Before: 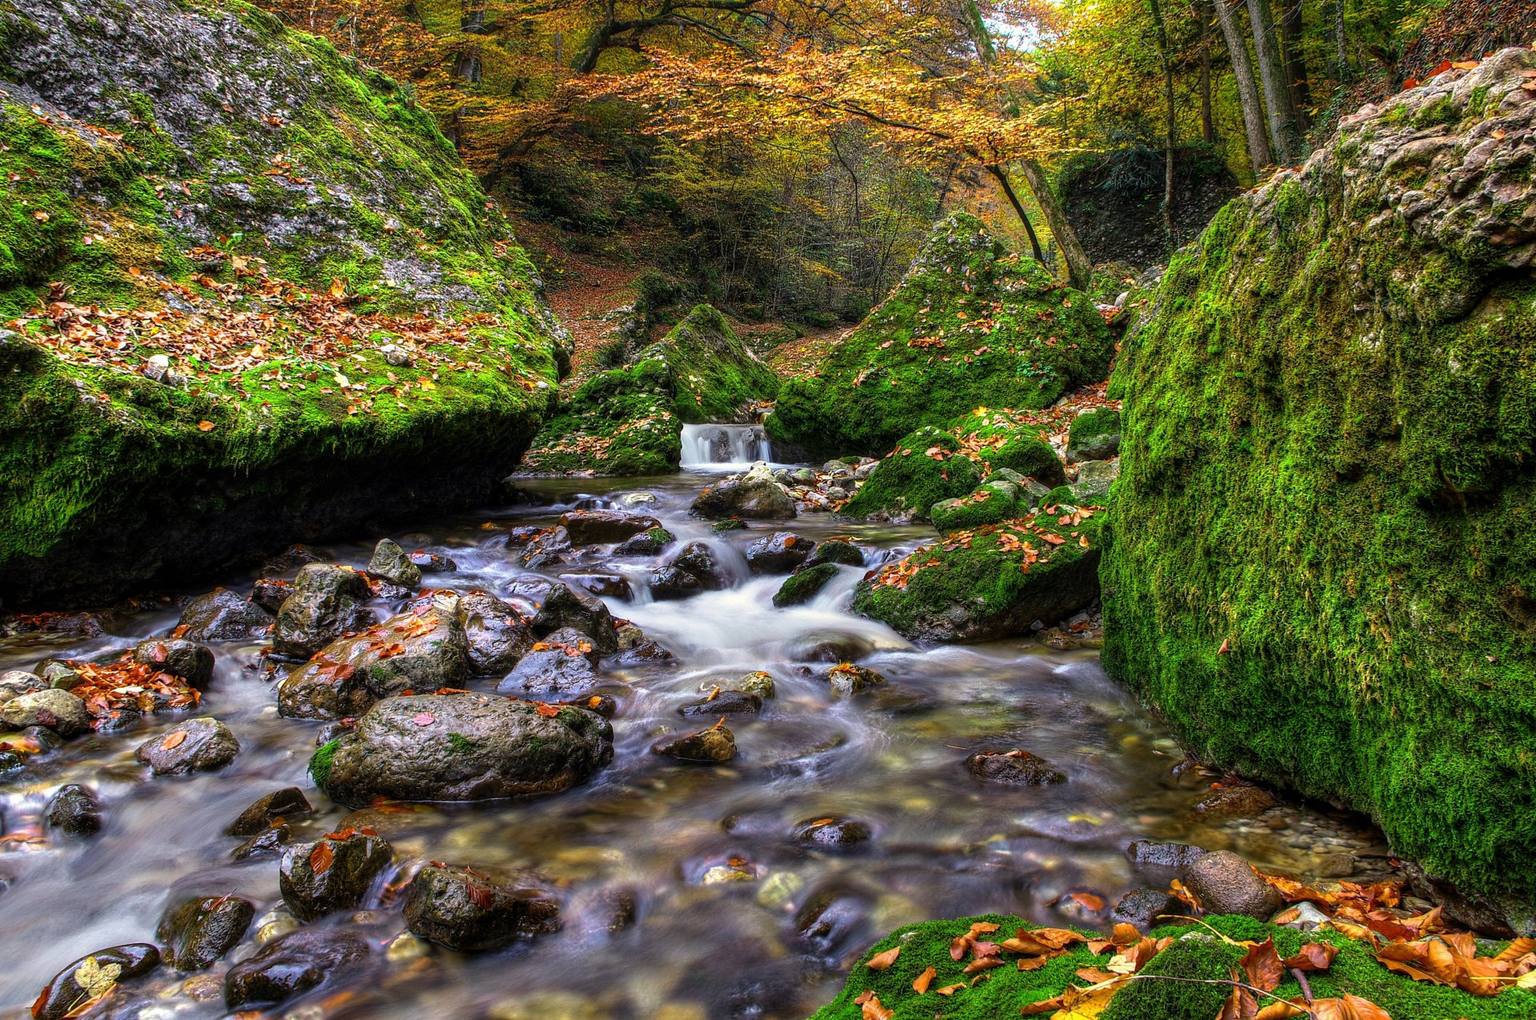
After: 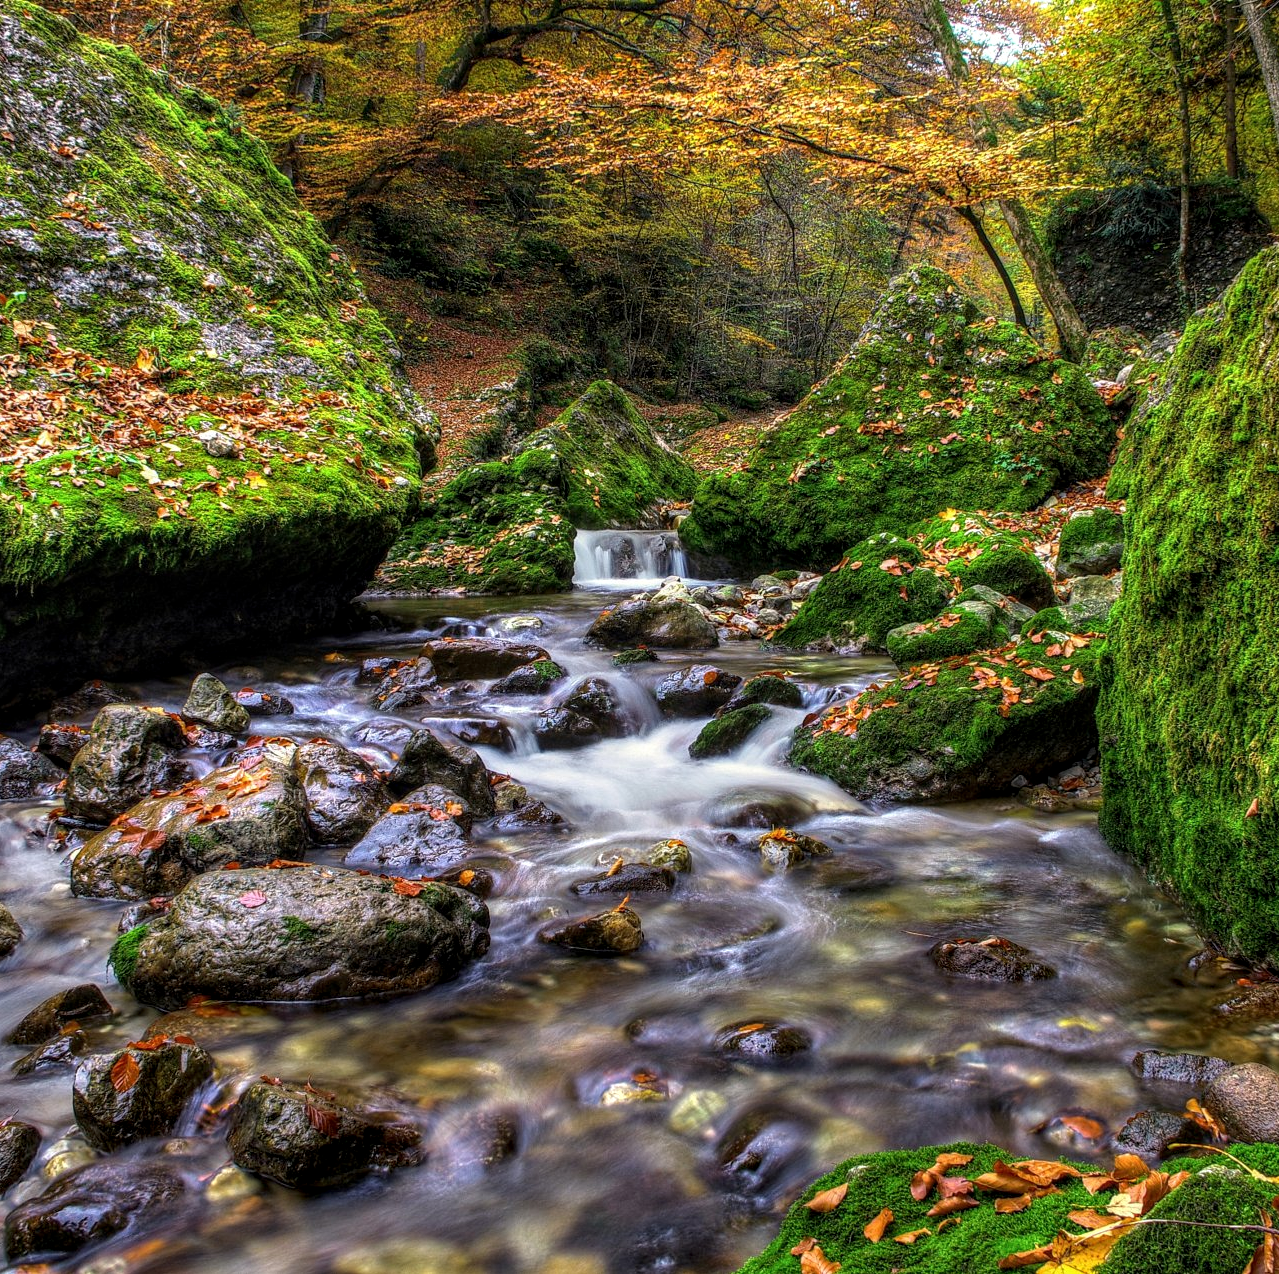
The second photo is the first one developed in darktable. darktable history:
local contrast: on, module defaults
crop and rotate: left 14.436%, right 18.898%
